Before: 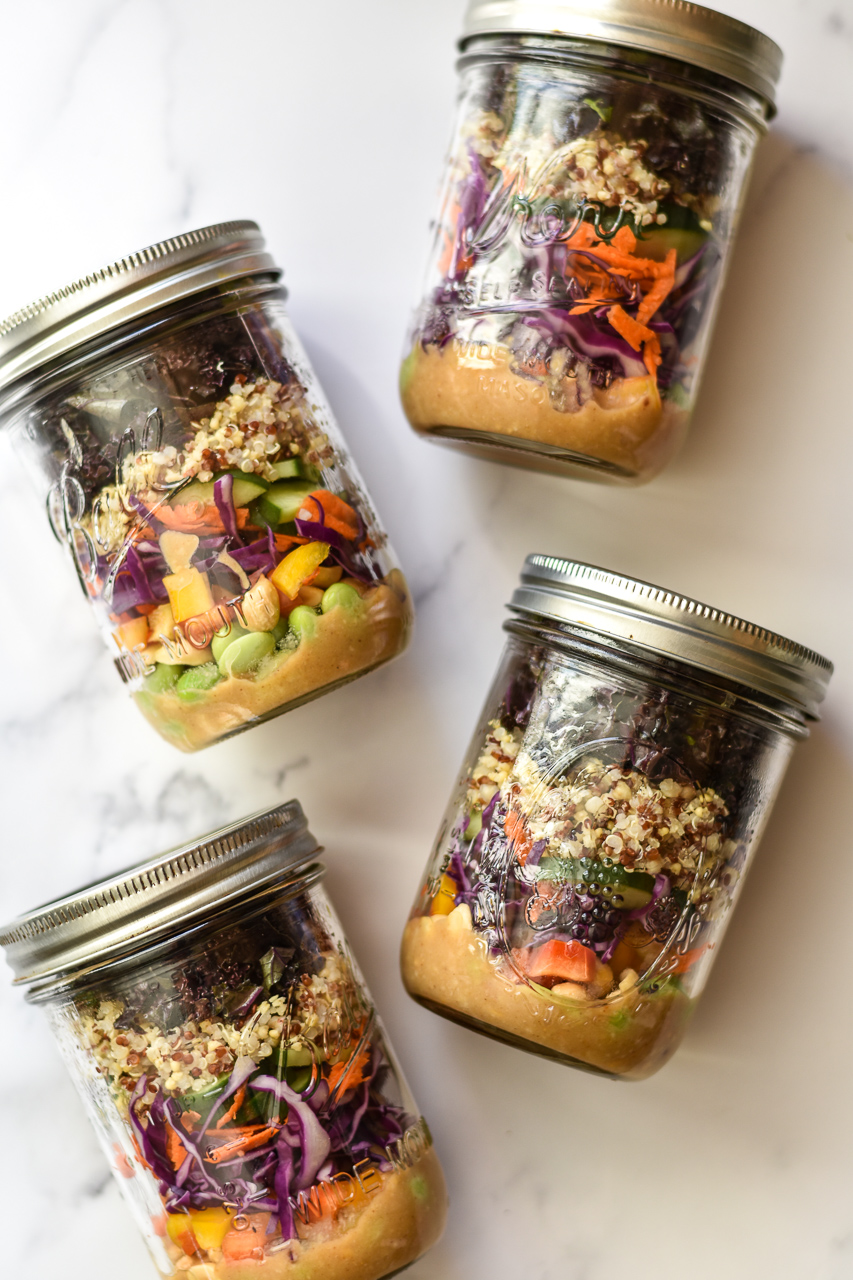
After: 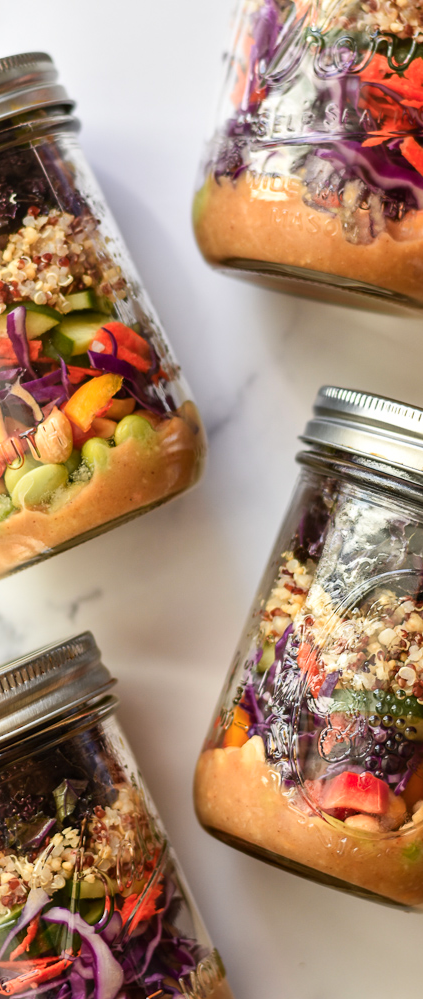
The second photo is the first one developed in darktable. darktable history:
color zones: curves: ch1 [(0.309, 0.524) (0.41, 0.329) (0.508, 0.509)]; ch2 [(0.25, 0.457) (0.75, 0.5)]
crop and rotate: angle 0.02°, left 24.306%, top 13.156%, right 25.962%, bottom 8.703%
